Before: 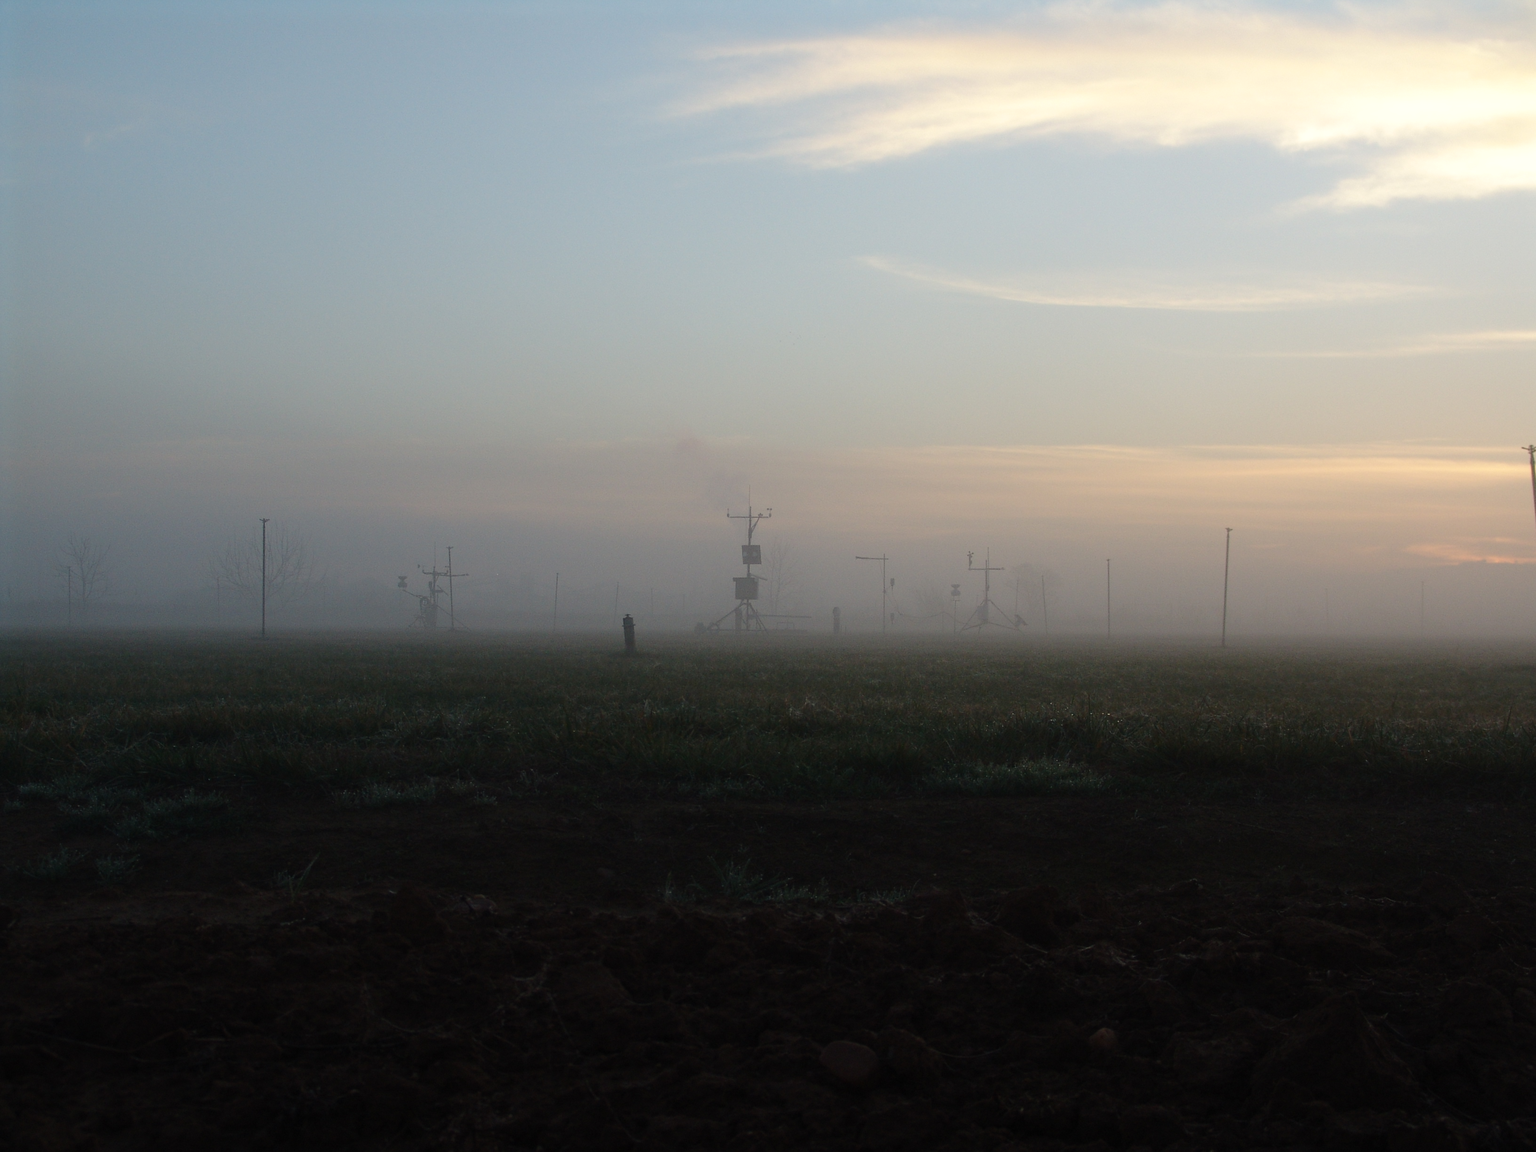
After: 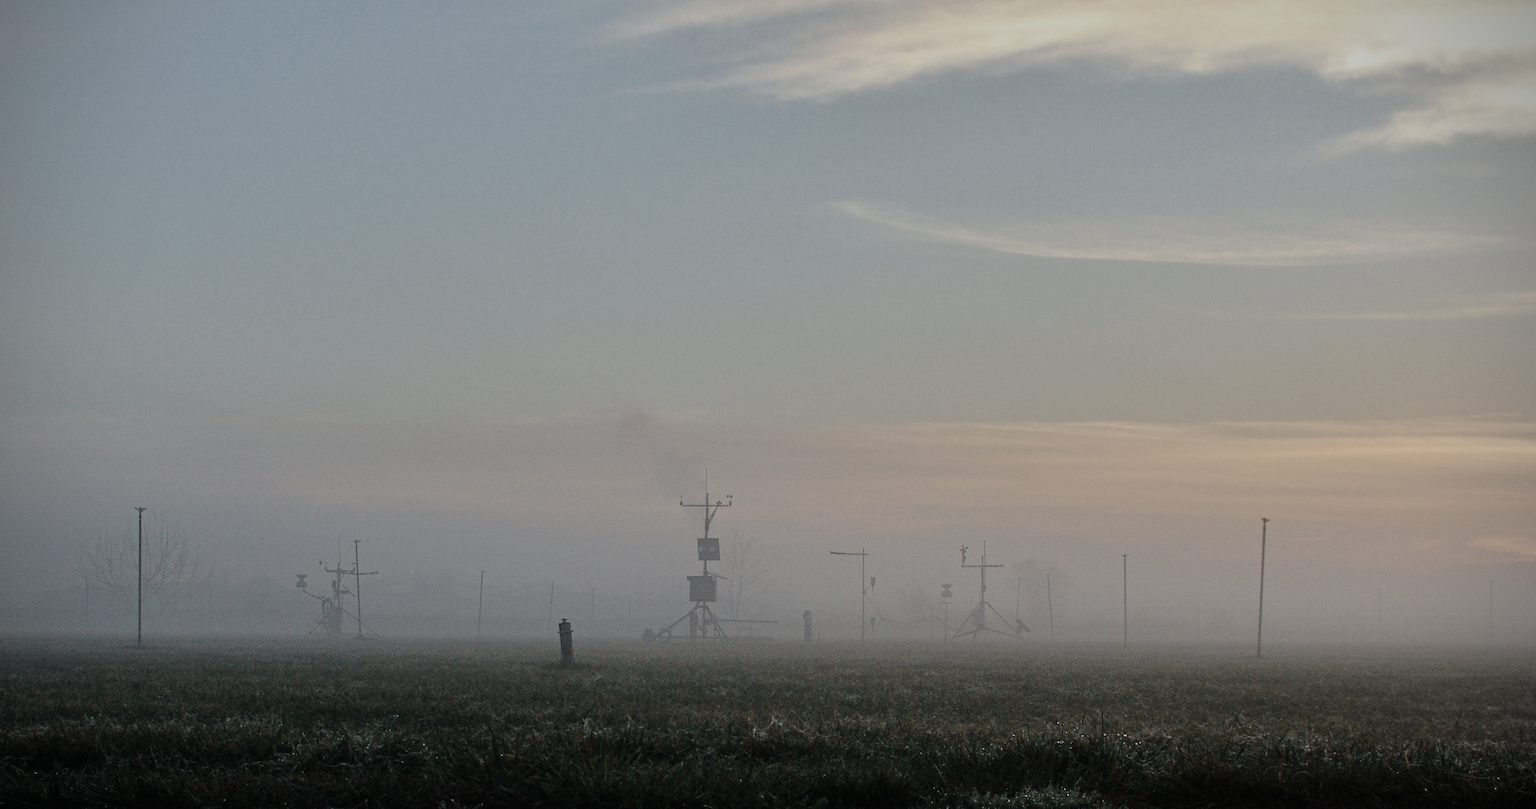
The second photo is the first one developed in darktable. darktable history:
contrast brightness saturation: brightness -0.025, saturation 0.362
exposure: exposure 0.556 EV, compensate highlight preservation false
crop and rotate: left 9.402%, top 7.277%, right 4.843%, bottom 32.442%
shadows and highlights: white point adjustment 0.119, highlights -69.2, soften with gaussian
color correction: highlights b* 0.021, saturation 0.51
haze removal: compatibility mode true, adaptive false
vignetting: dithering 16-bit output
filmic rgb: black relative exposure -7.65 EV, white relative exposure 4.56 EV, threshold 3.01 EV, hardness 3.61, enable highlight reconstruction true
